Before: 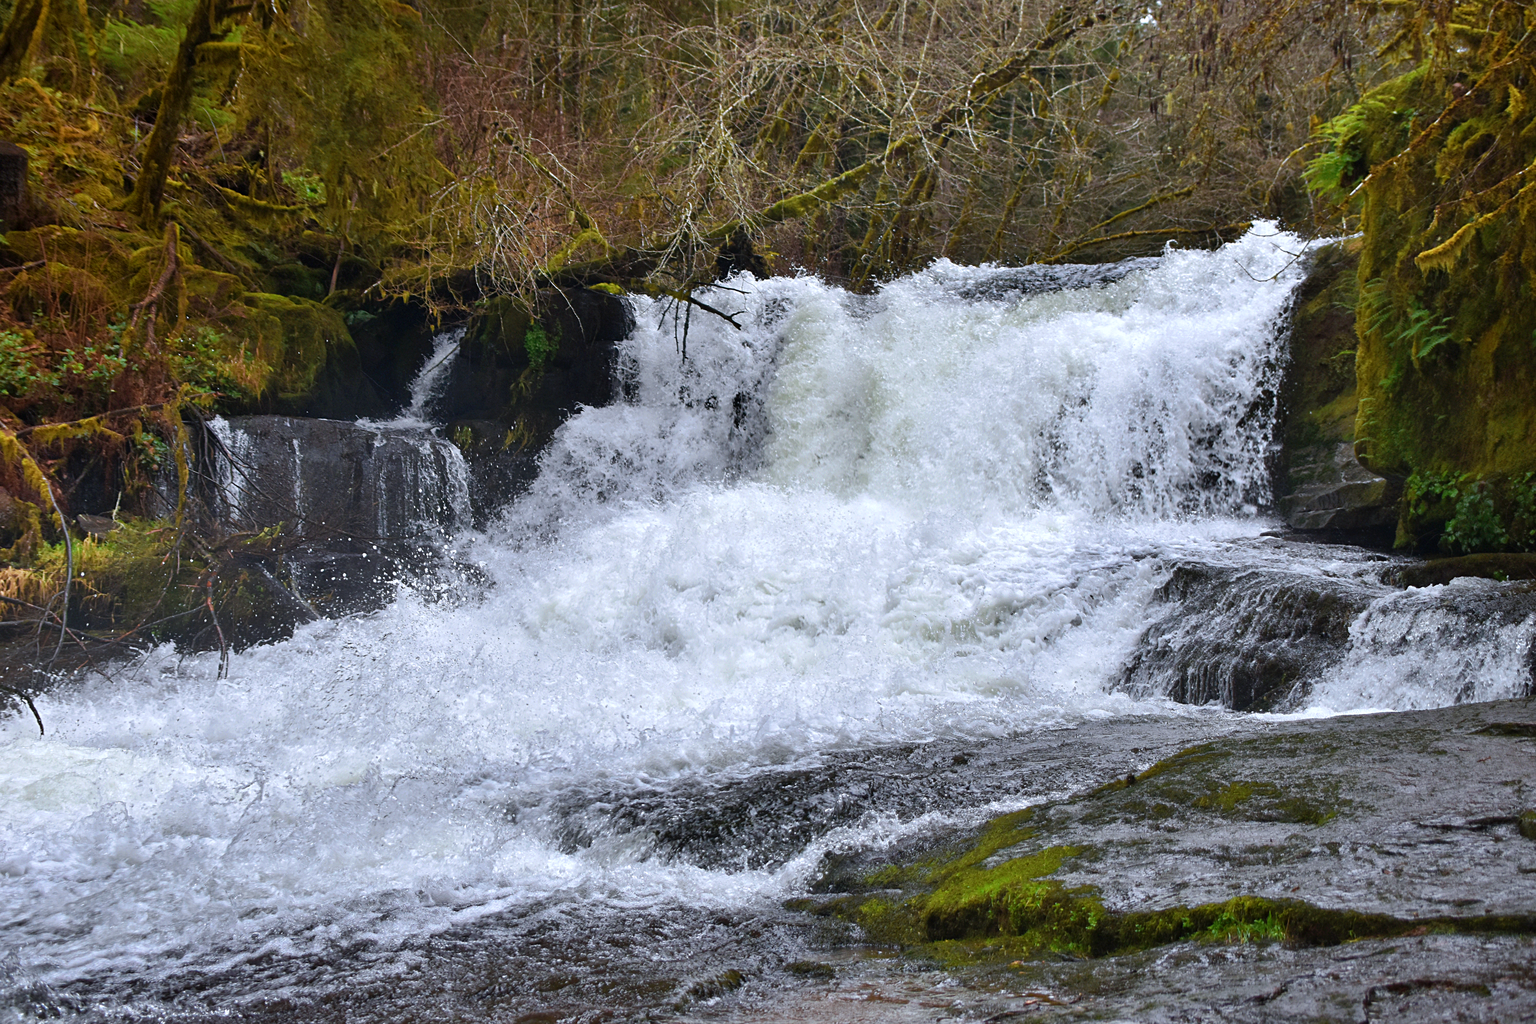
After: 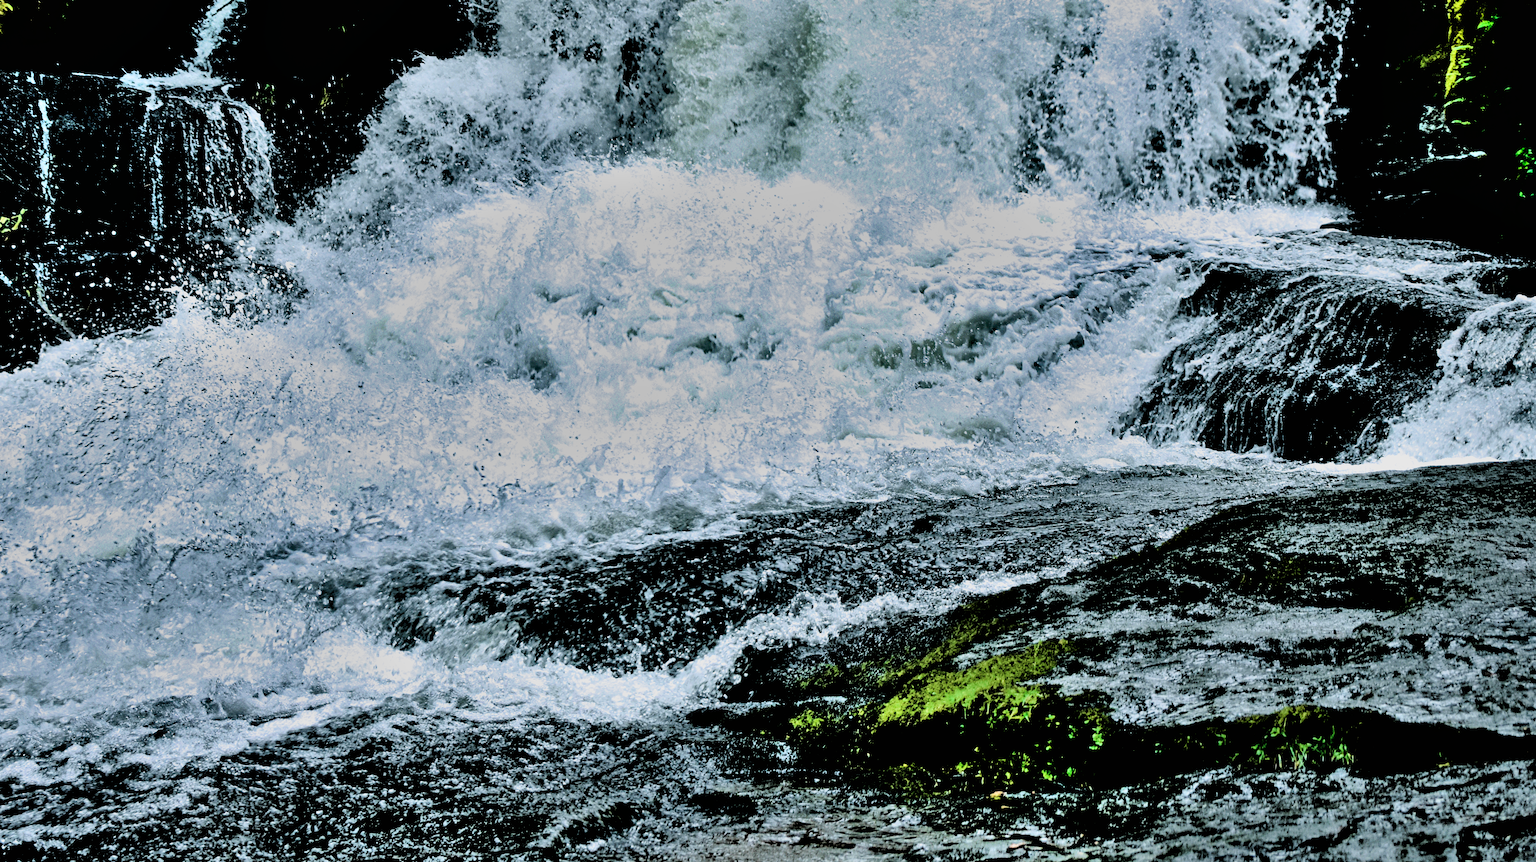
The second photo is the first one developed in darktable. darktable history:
crop and rotate: left 17.191%, top 35.54%, right 7.327%, bottom 0.891%
color balance rgb: power › chroma 2.128%, power › hue 166.45°, perceptual saturation grading › global saturation -1.692%, perceptual saturation grading › highlights -7.86%, perceptual saturation grading › mid-tones 7.828%, perceptual saturation grading › shadows 2.813%
filmic rgb: black relative exposure -1 EV, white relative exposure 2.09 EV, hardness 1.53, contrast 2.234
shadows and highlights: shadows 82.15, white point adjustment -8.94, highlights -61.16, soften with gaussian
